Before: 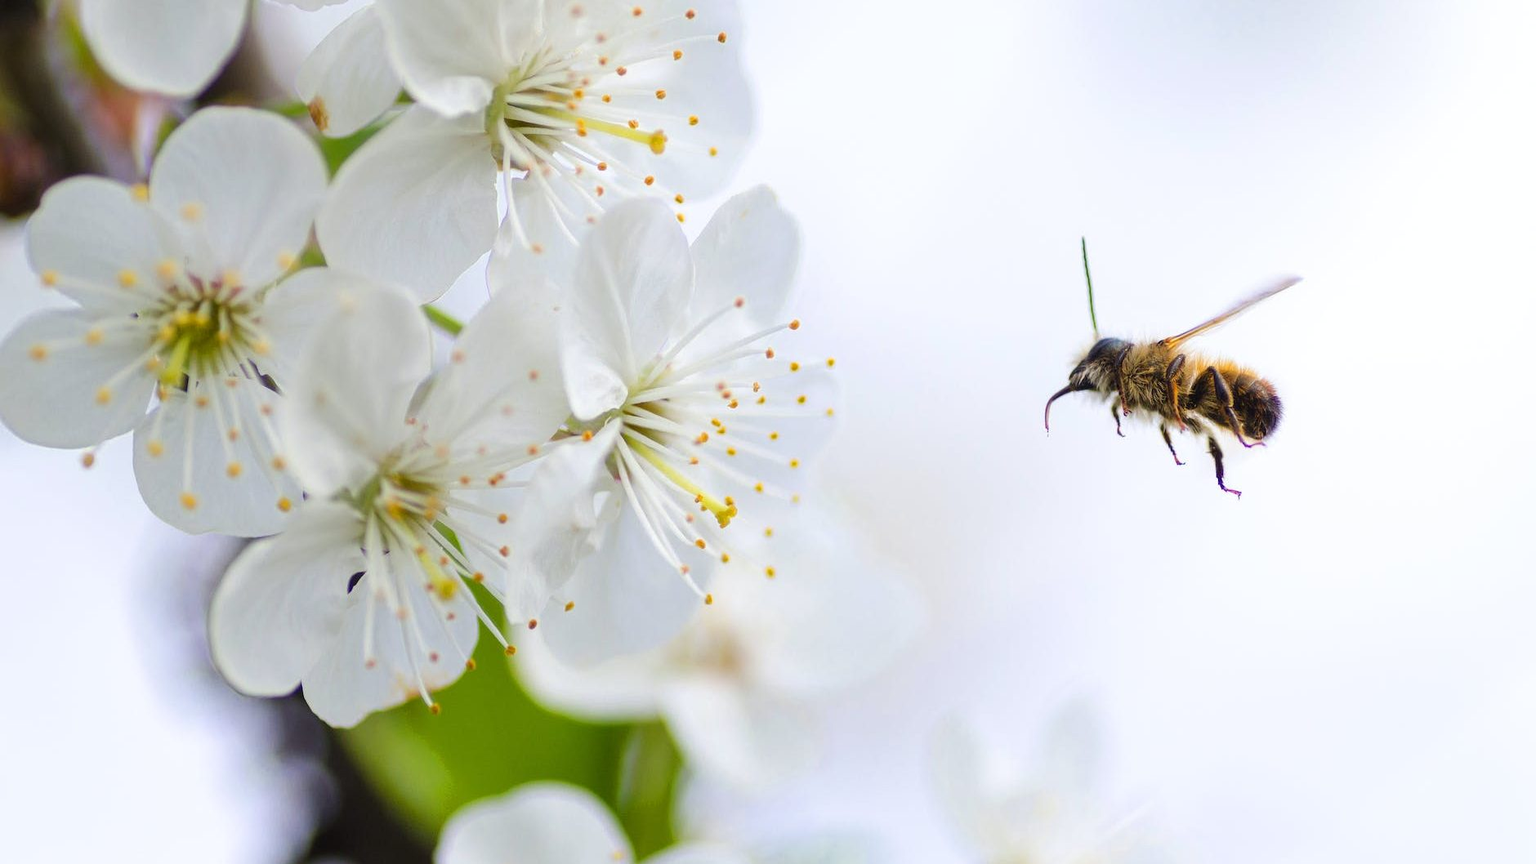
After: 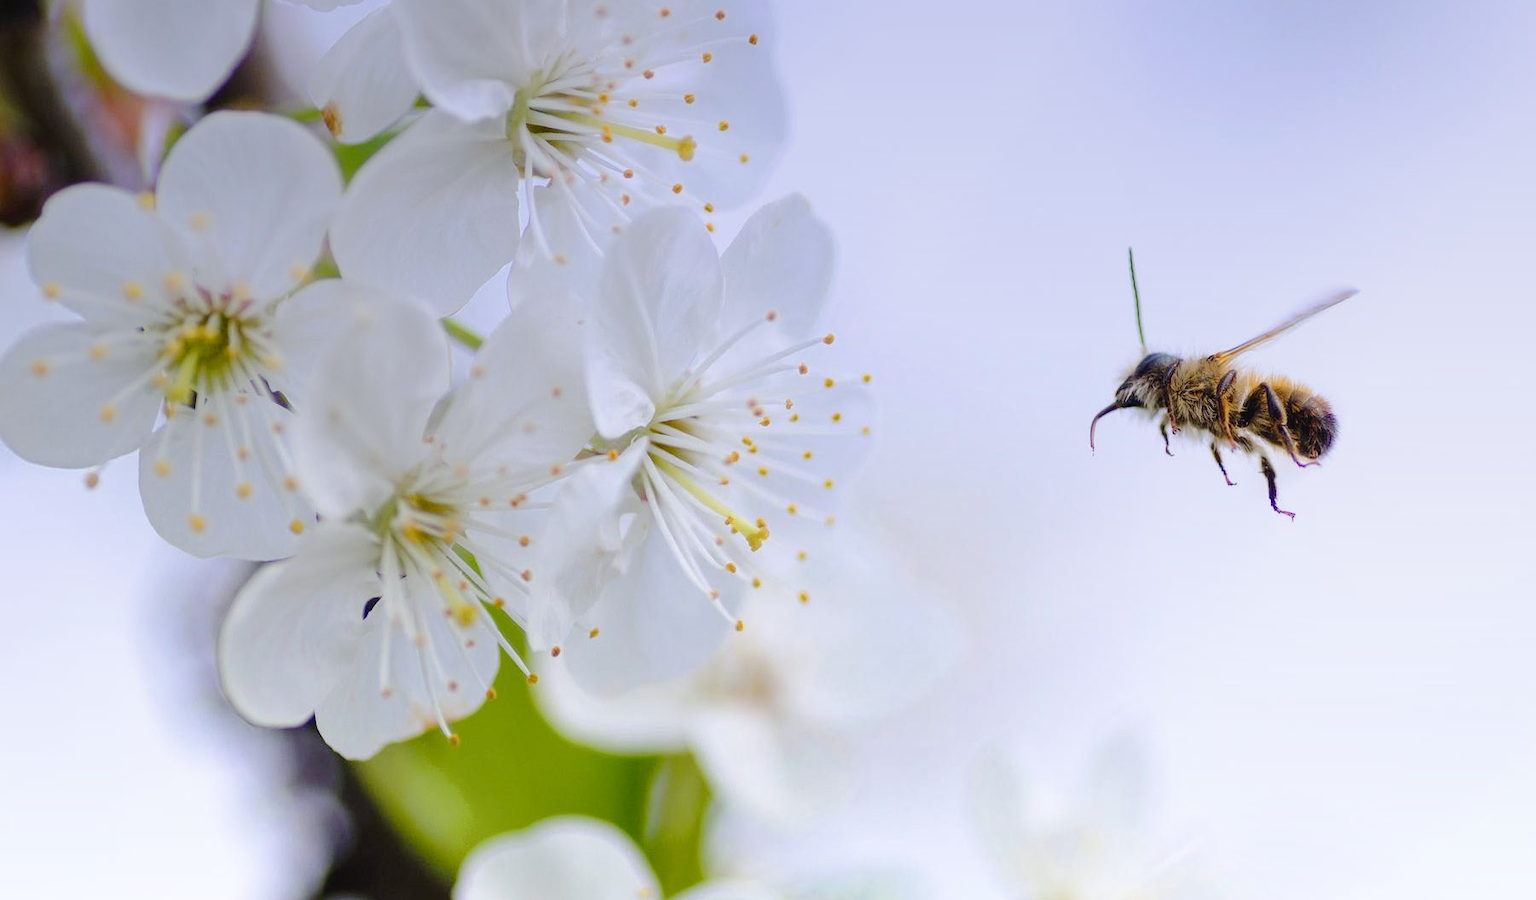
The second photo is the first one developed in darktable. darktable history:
graduated density: hue 238.83°, saturation 50%
crop: right 4.126%, bottom 0.031%
tone curve: curves: ch0 [(0, 0) (0.003, 0.003) (0.011, 0.014) (0.025, 0.027) (0.044, 0.044) (0.069, 0.064) (0.1, 0.108) (0.136, 0.153) (0.177, 0.208) (0.224, 0.275) (0.277, 0.349) (0.335, 0.422) (0.399, 0.492) (0.468, 0.557) (0.543, 0.617) (0.623, 0.682) (0.709, 0.745) (0.801, 0.826) (0.898, 0.916) (1, 1)], preserve colors none
